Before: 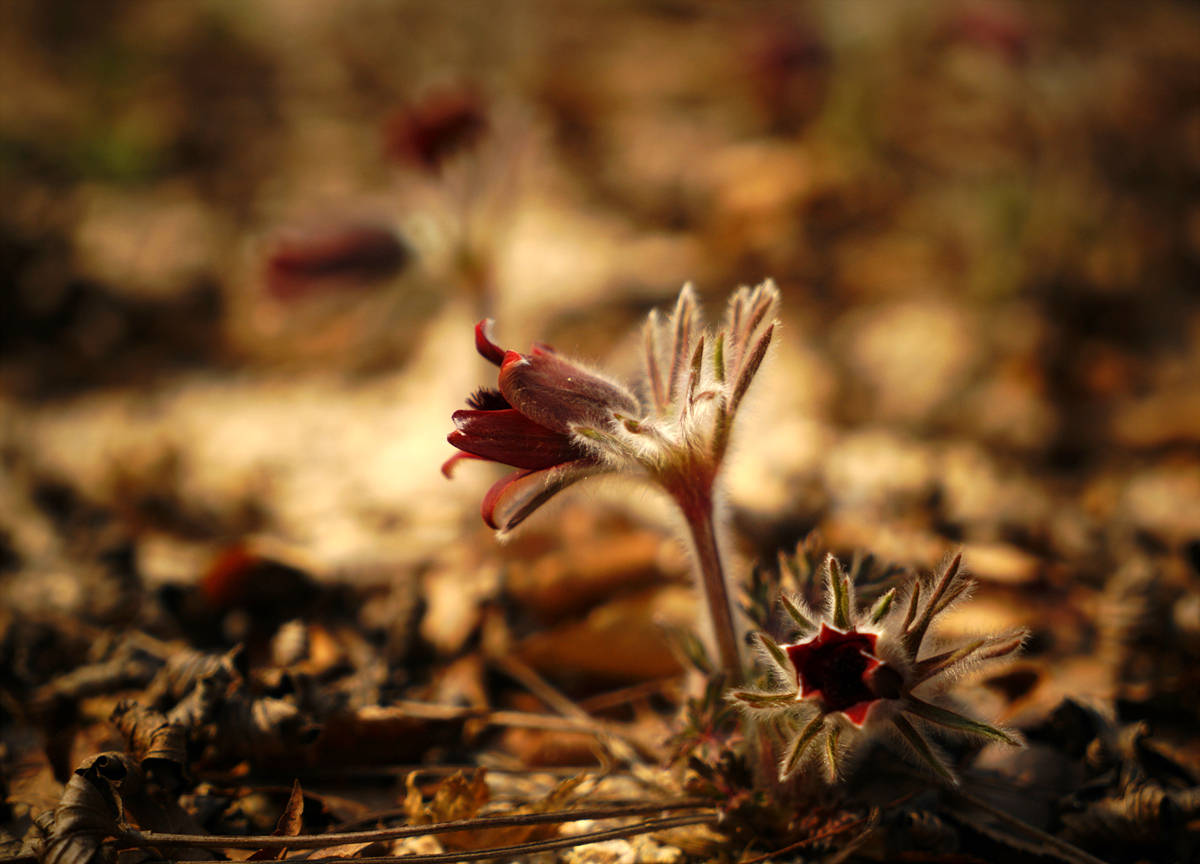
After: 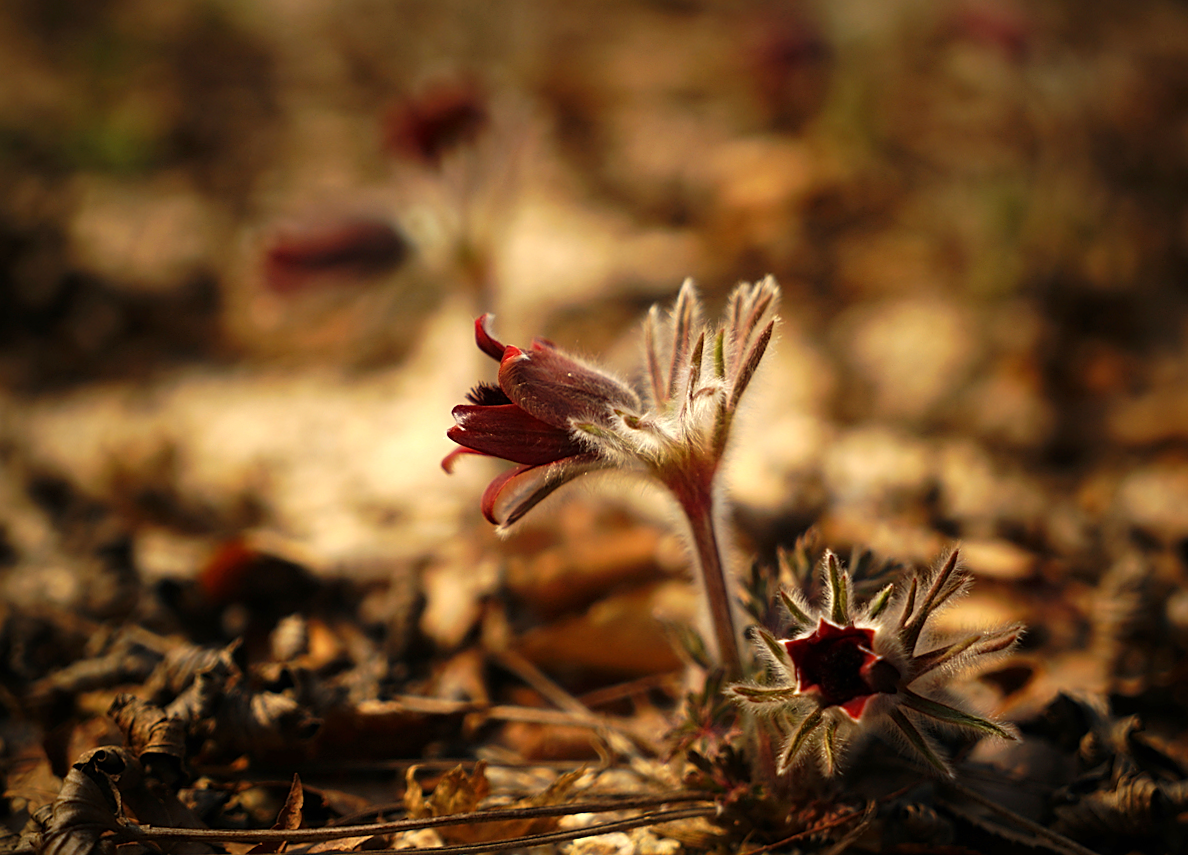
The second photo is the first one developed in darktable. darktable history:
sharpen: on, module defaults
rotate and perspective: rotation 0.174°, lens shift (vertical) 0.013, lens shift (horizontal) 0.019, shear 0.001, automatic cropping original format, crop left 0.007, crop right 0.991, crop top 0.016, crop bottom 0.997
